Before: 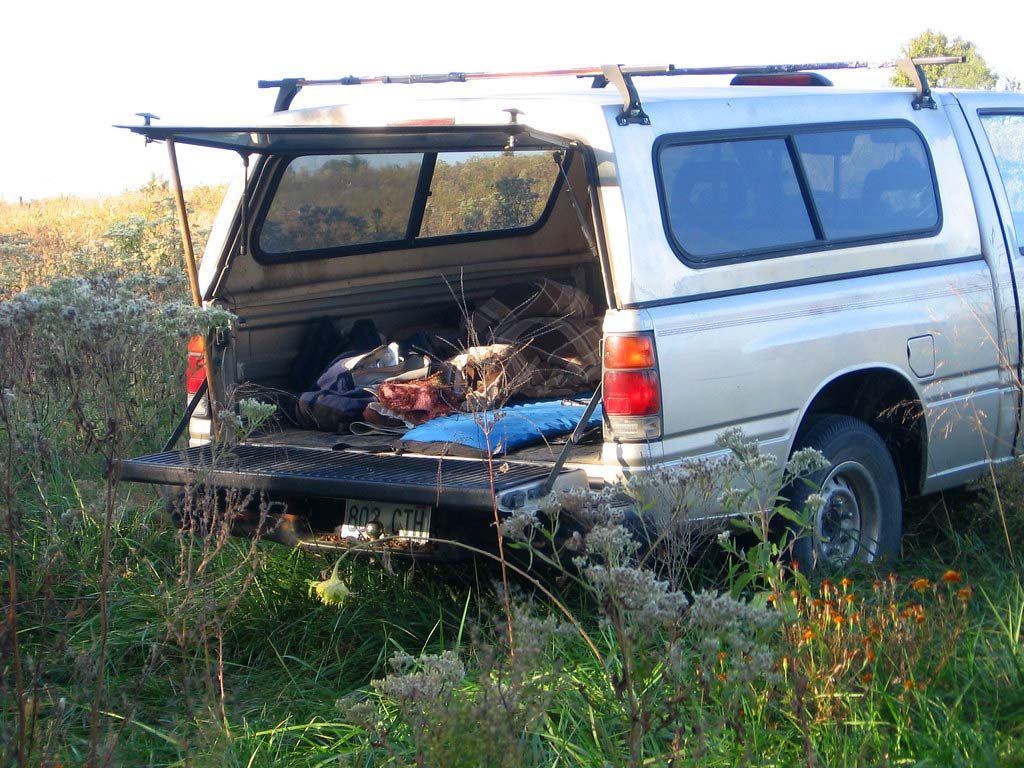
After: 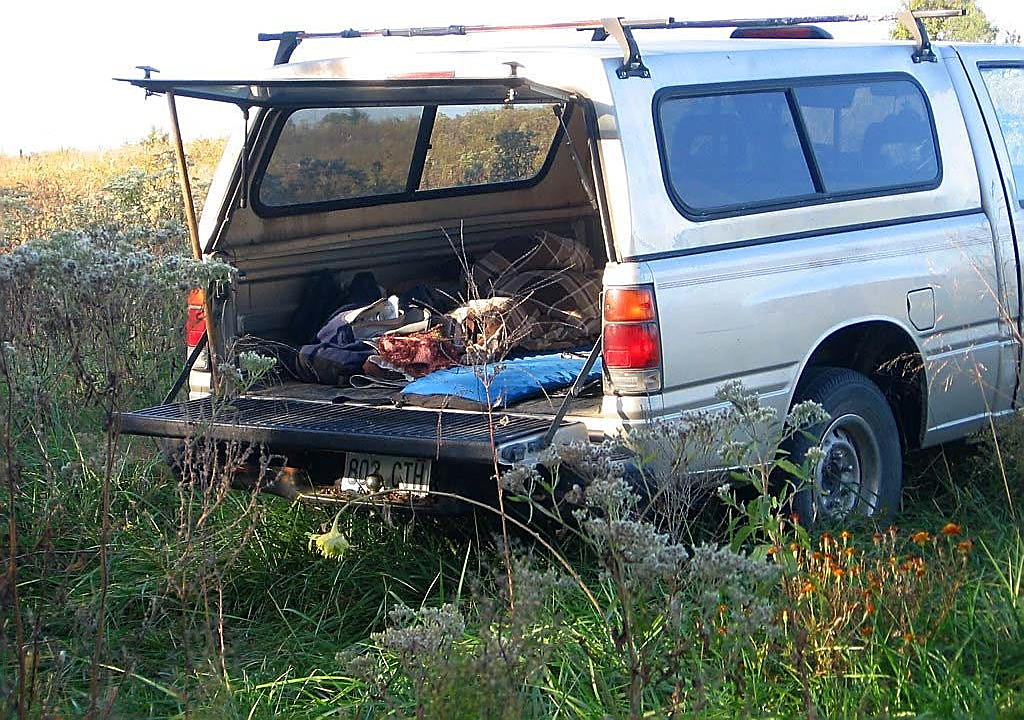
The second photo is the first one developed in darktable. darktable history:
sharpen: radius 1.4, amount 1.25, threshold 0.7
crop and rotate: top 6.25%
